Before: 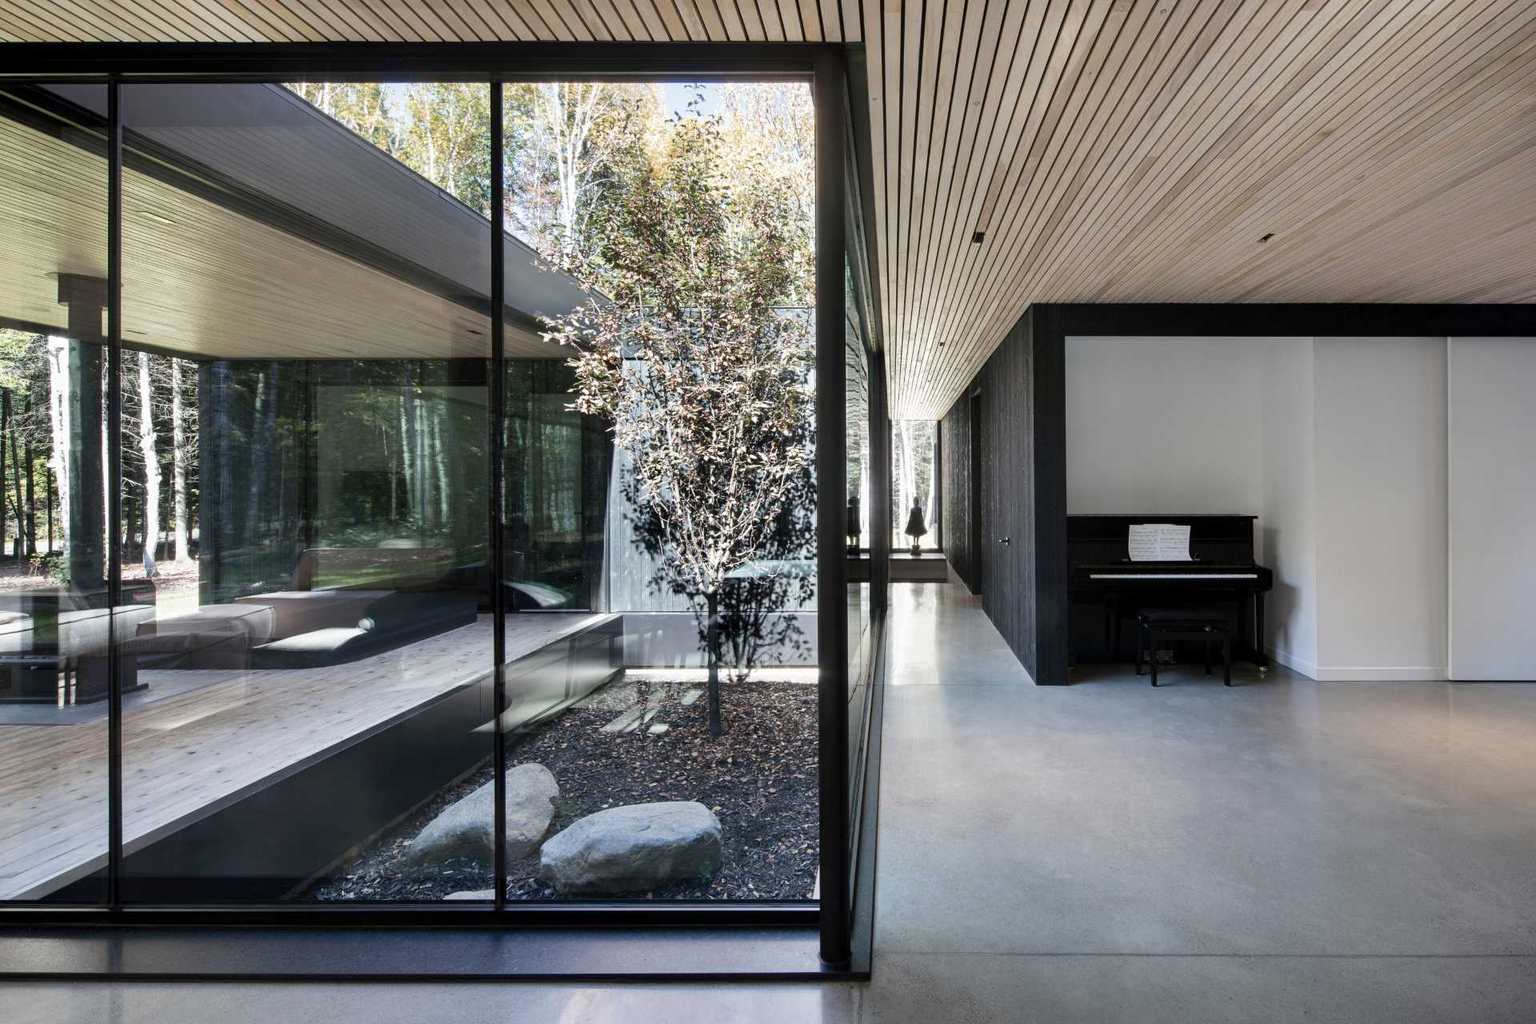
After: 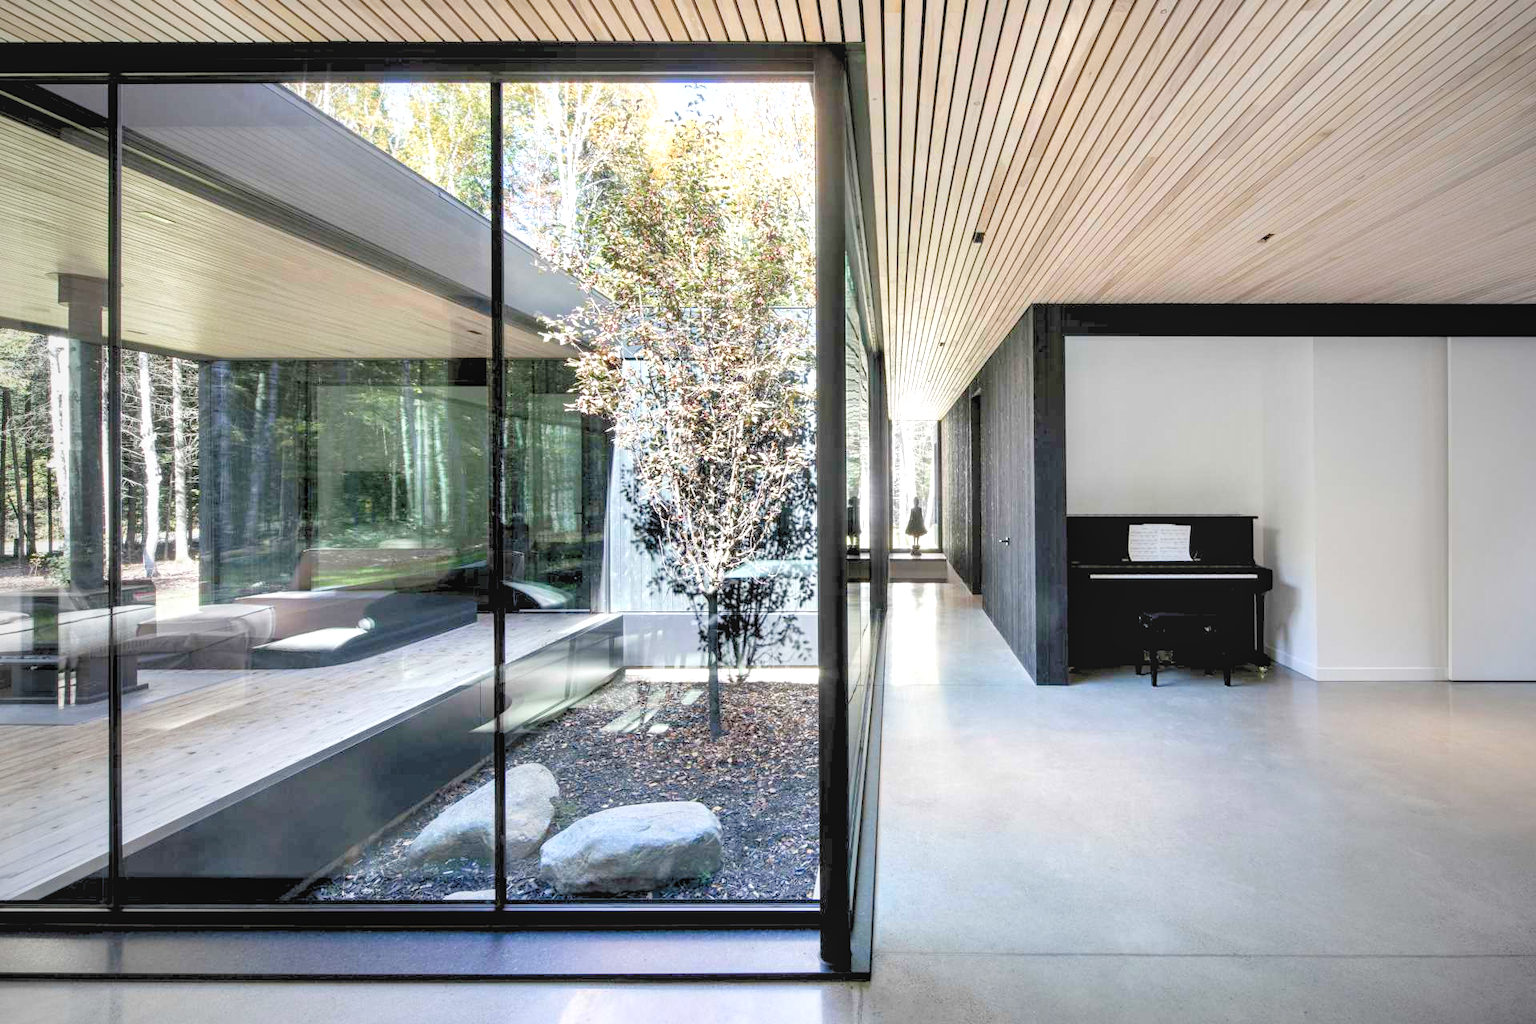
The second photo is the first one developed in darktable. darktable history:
exposure: exposure 0.578 EV, compensate highlight preservation false
local contrast: detail 109%
levels: white 99.92%, levels [0.072, 0.414, 0.976]
vignetting: fall-off start 72.44%, fall-off radius 107.92%, width/height ratio 0.725, unbound false
